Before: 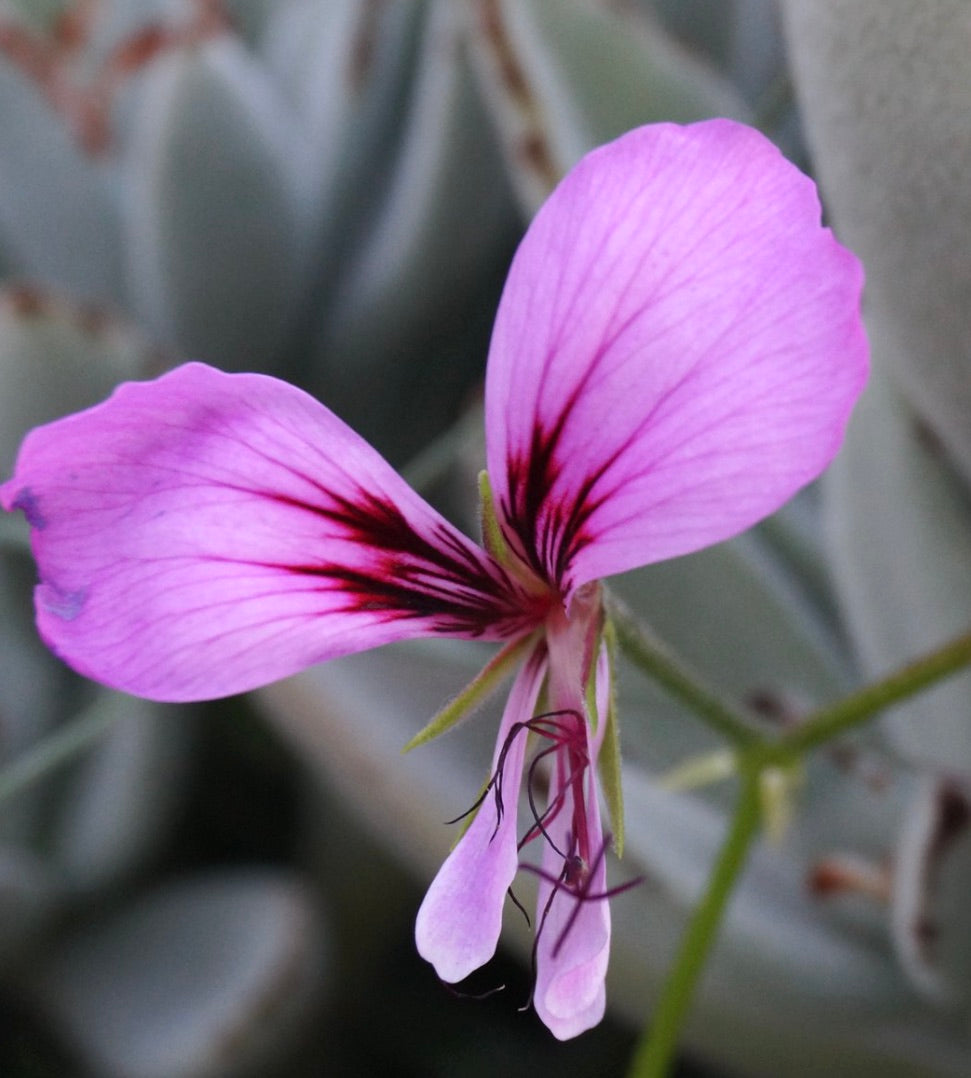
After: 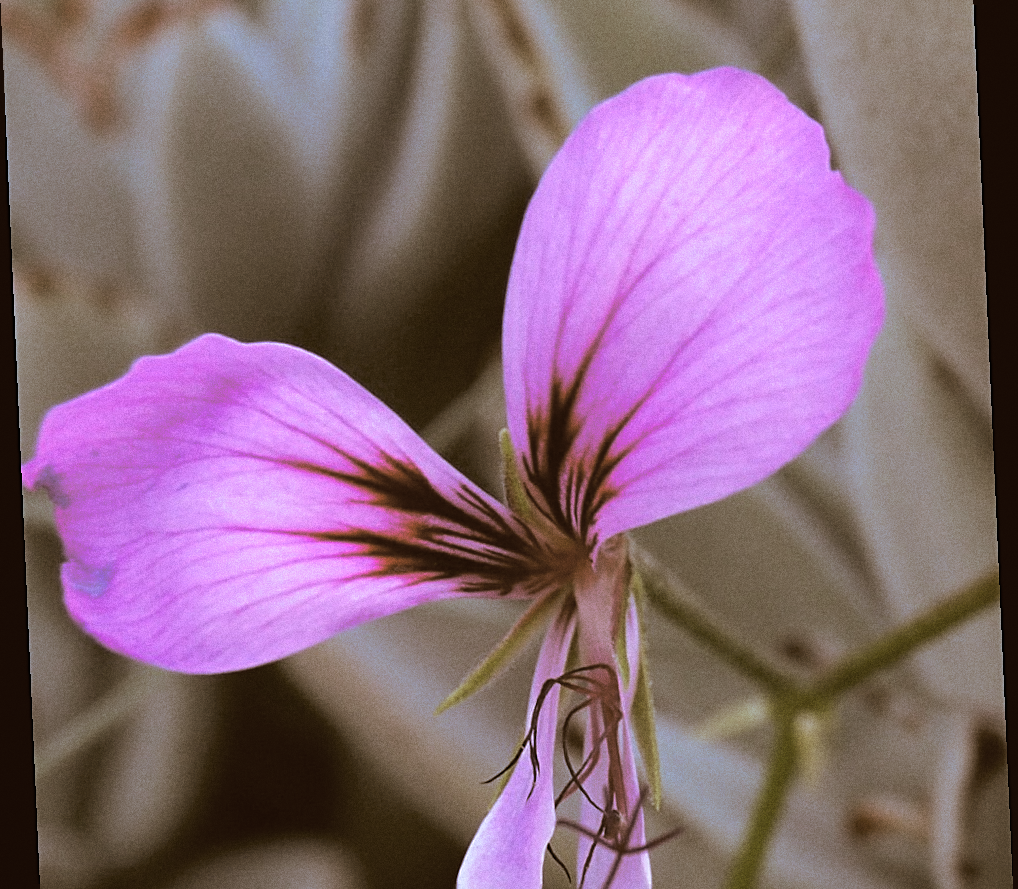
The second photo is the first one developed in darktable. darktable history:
grain: strength 26%
rotate and perspective: rotation -2.56°, automatic cropping off
crop and rotate: top 5.667%, bottom 14.937%
split-toning: shadows › hue 37.98°, highlights › hue 185.58°, balance -55.261
tone equalizer: on, module defaults
sharpen: amount 0.6
color balance: lift [1, 1.015, 1.004, 0.985], gamma [1, 0.958, 0.971, 1.042], gain [1, 0.956, 0.977, 1.044]
